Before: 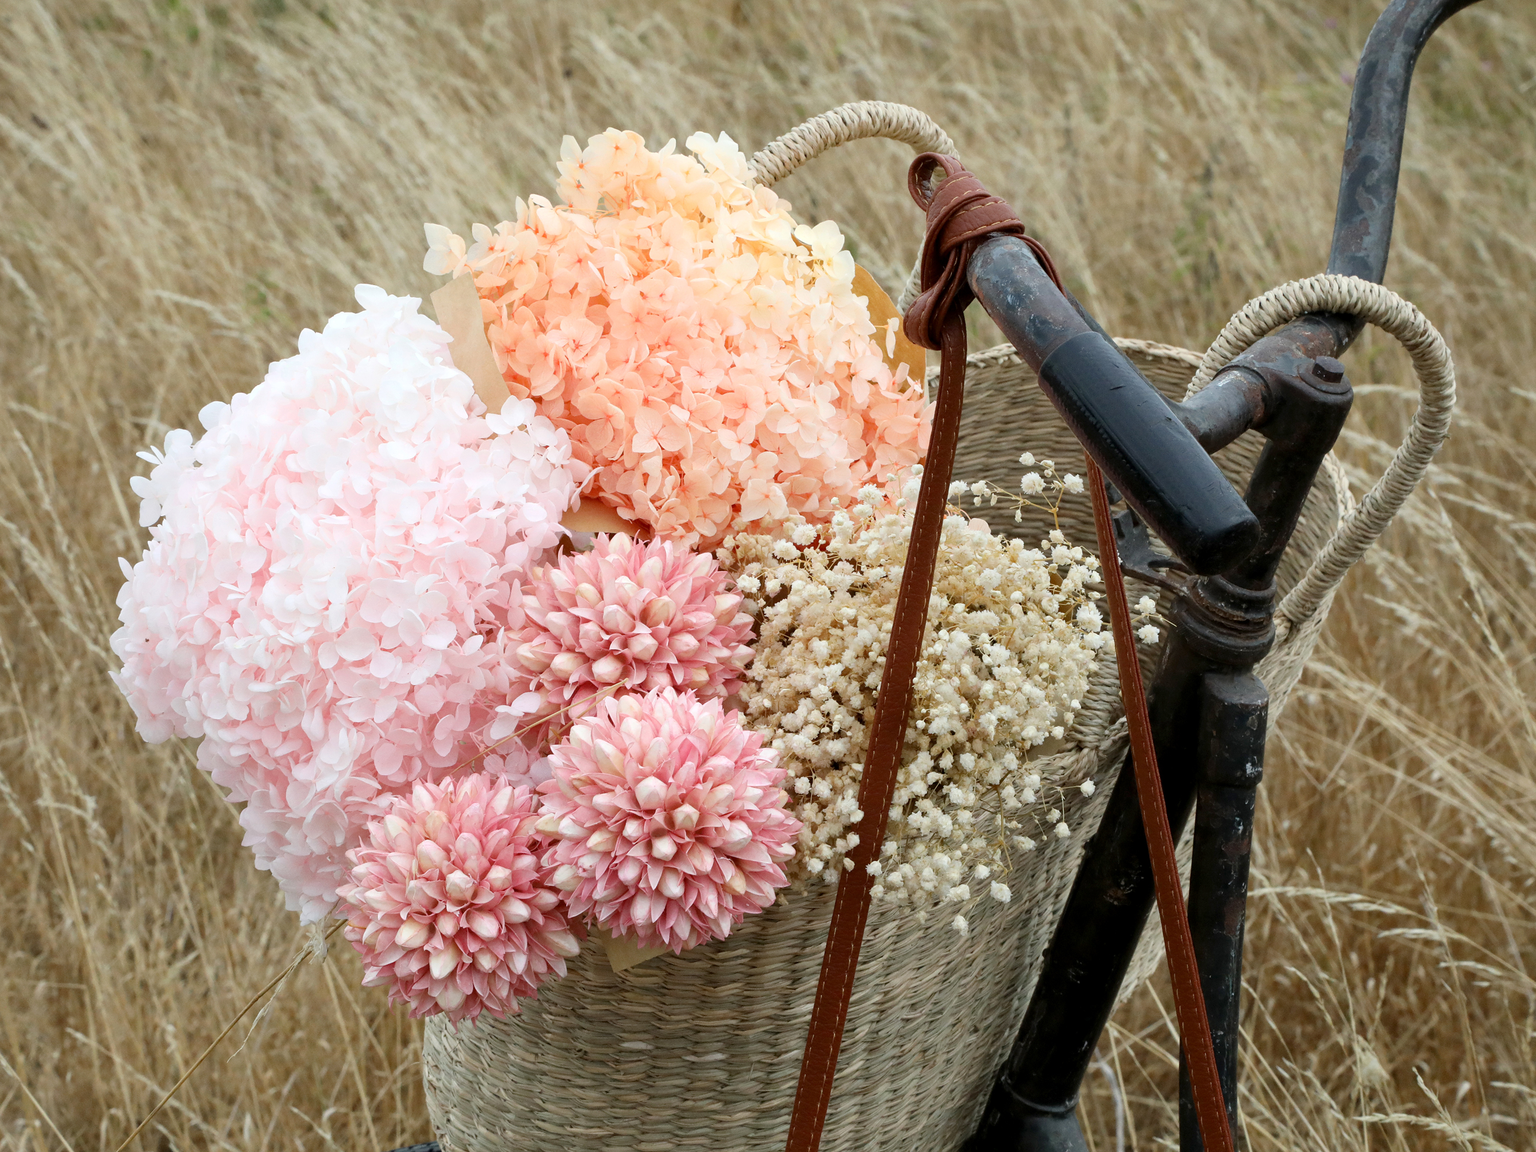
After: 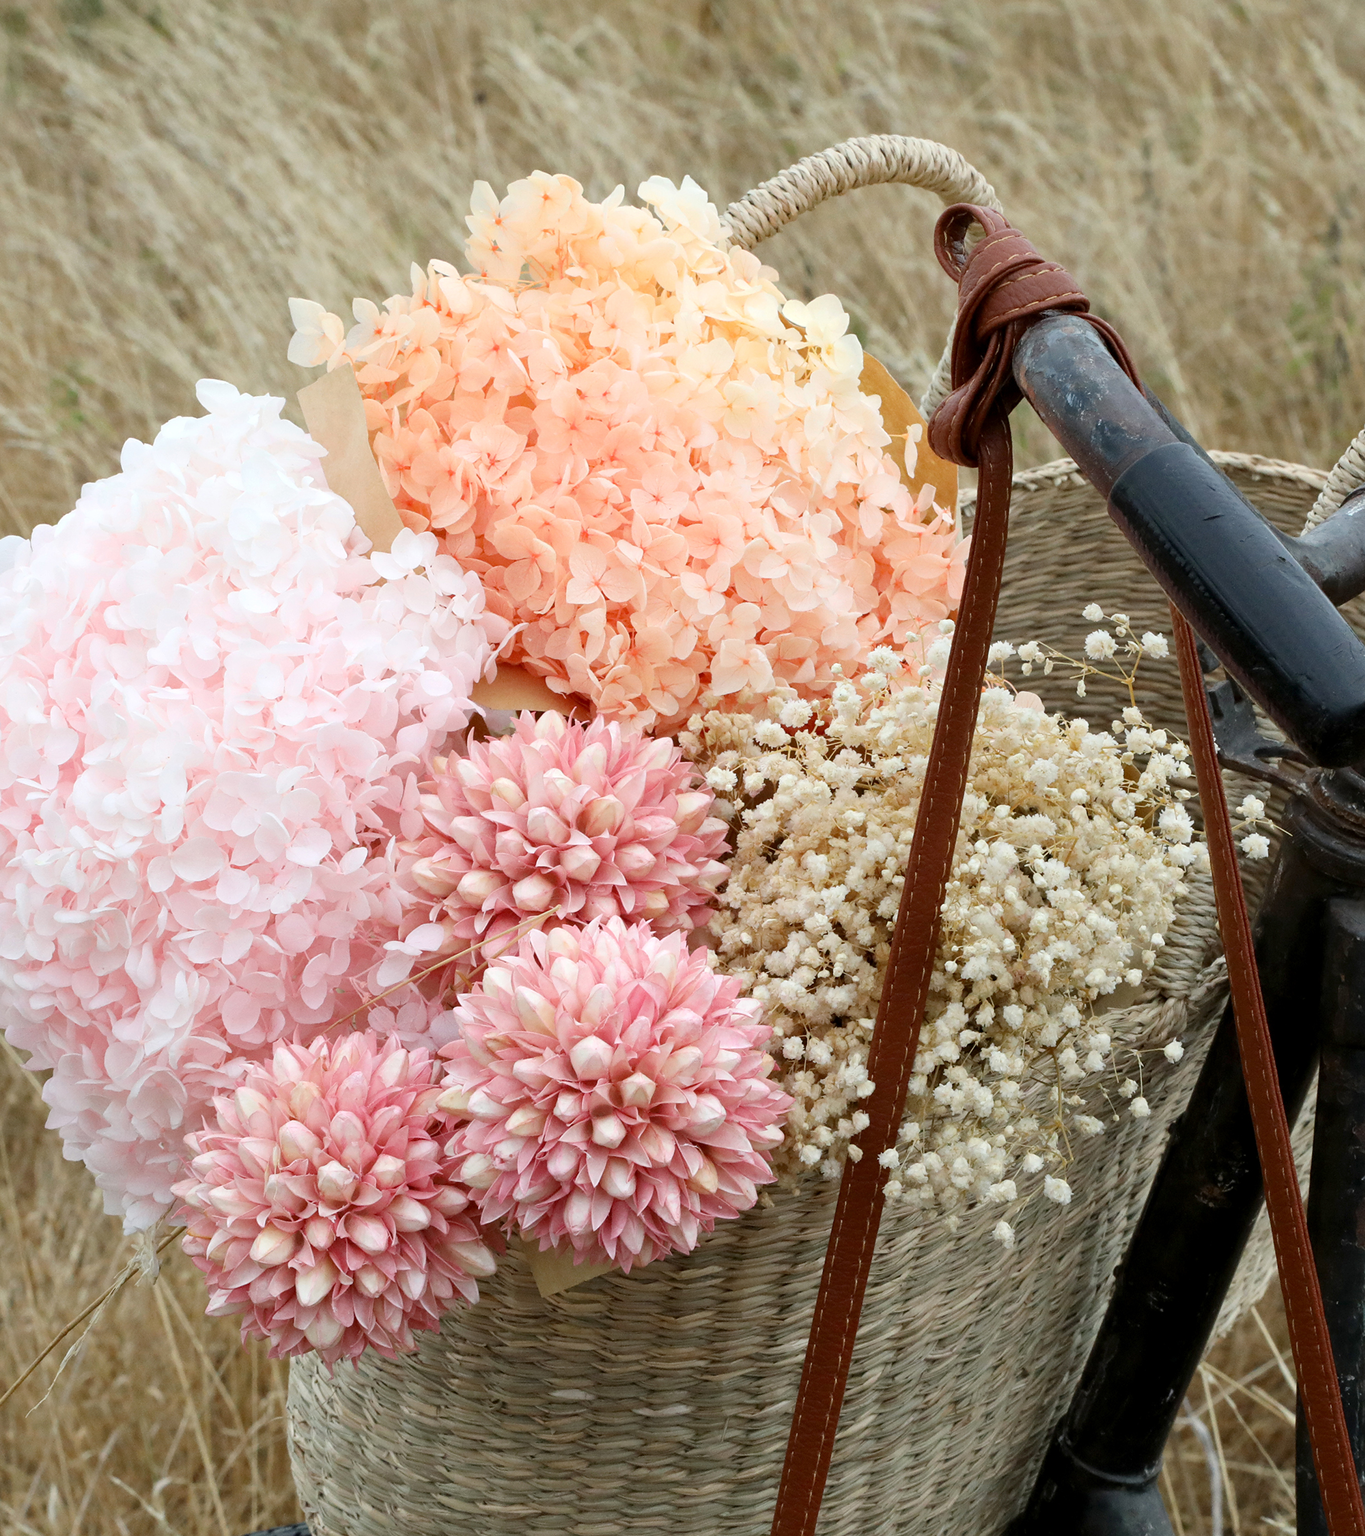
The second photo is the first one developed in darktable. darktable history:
crop and rotate: left 13.537%, right 19.796%
